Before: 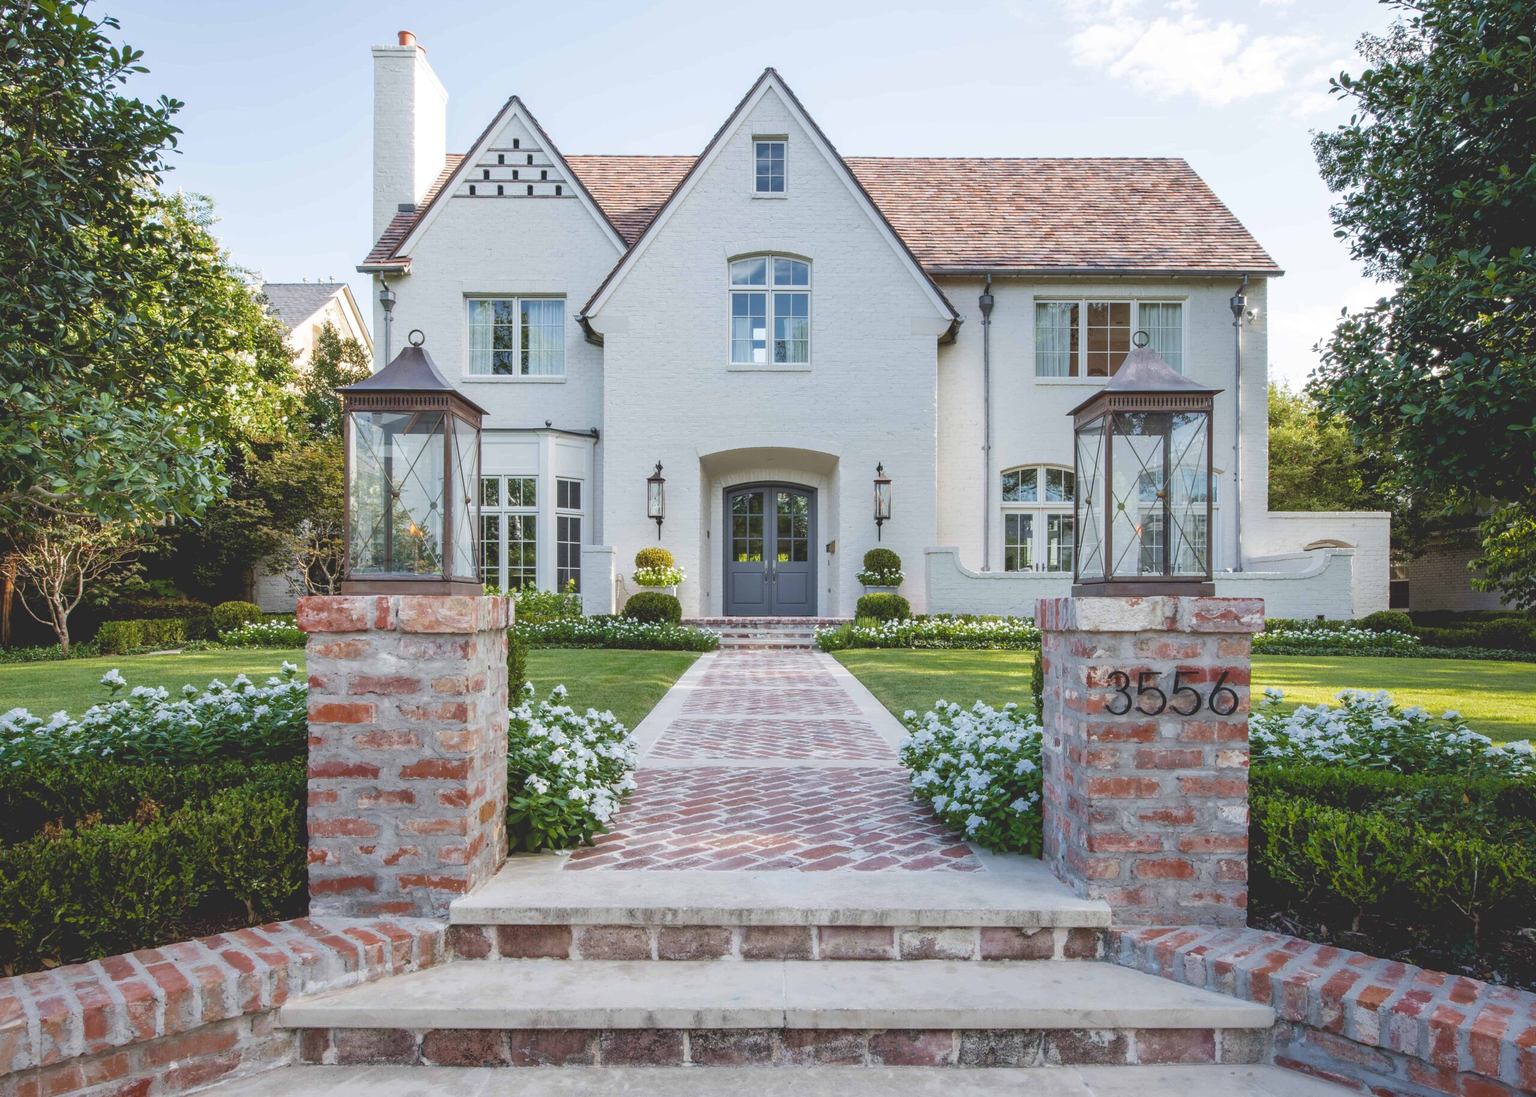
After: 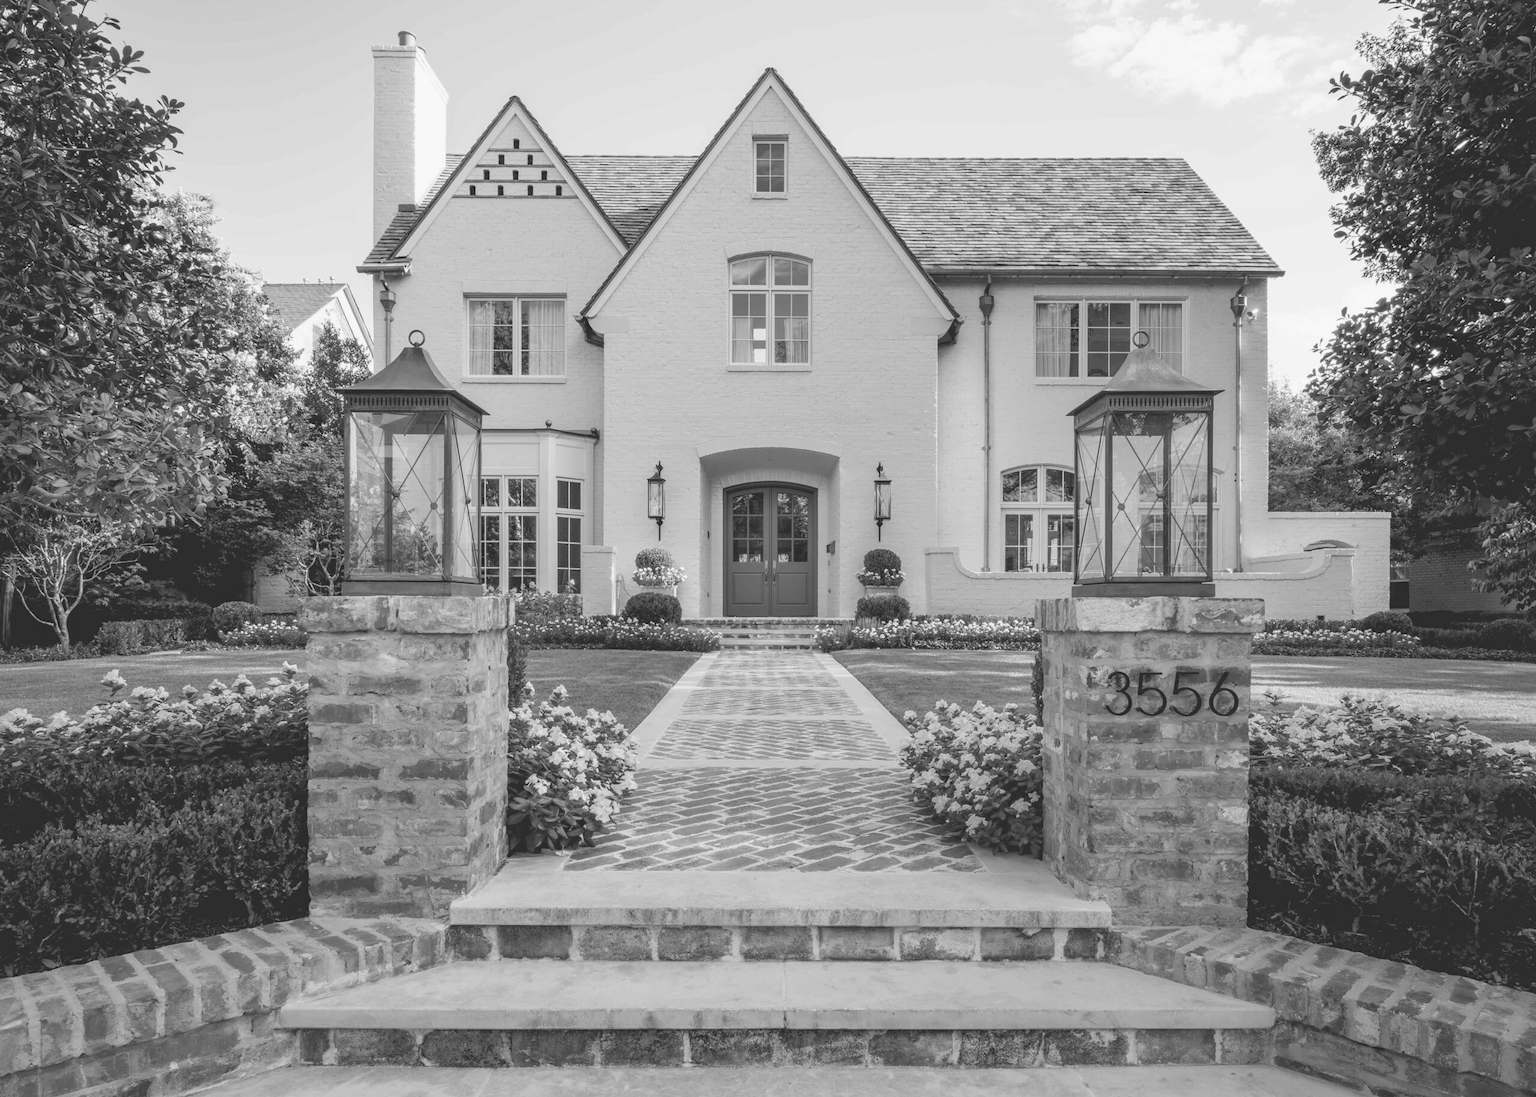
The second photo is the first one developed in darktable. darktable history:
monochrome: on, module defaults
contrast brightness saturation: contrast -0.05, saturation -0.41
